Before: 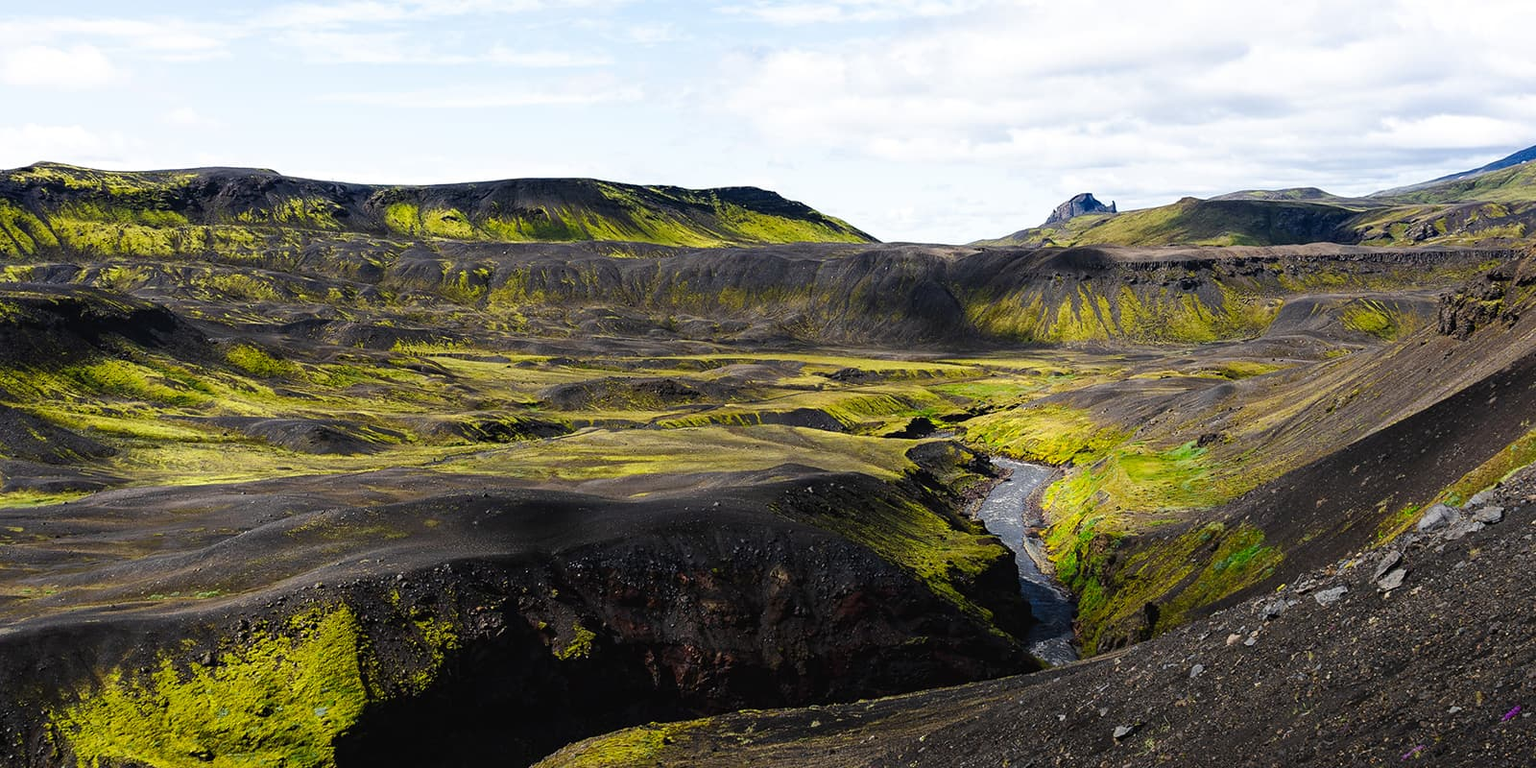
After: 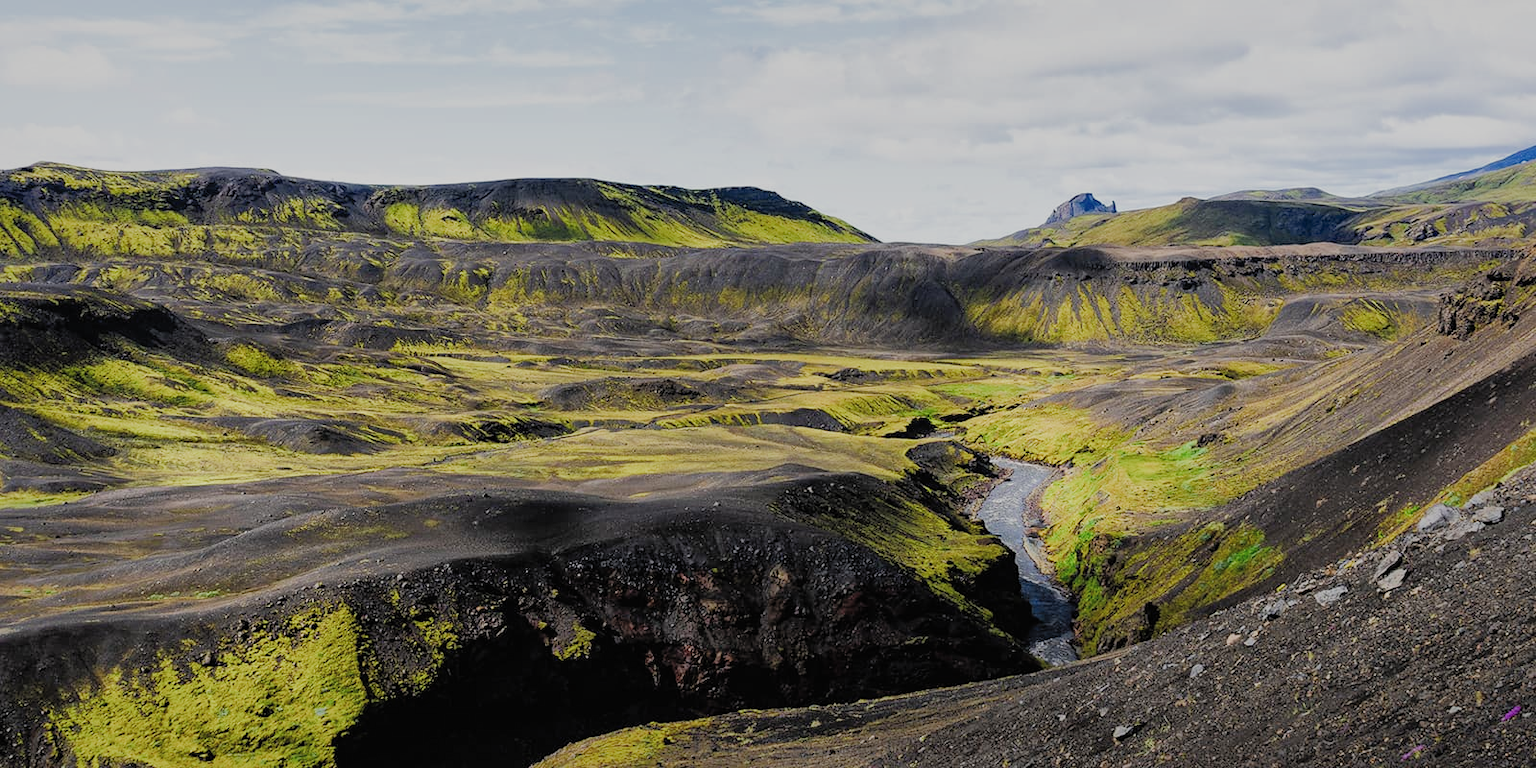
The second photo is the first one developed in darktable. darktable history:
exposure: exposure 0.445 EV, compensate highlight preservation false
filmic rgb: black relative exposure -8.35 EV, white relative exposure 4.67 EV, hardness 3.8, add noise in highlights 0, color science v3 (2019), use custom middle-gray values true, contrast in highlights soft
shadows and highlights: highlights -59.68
